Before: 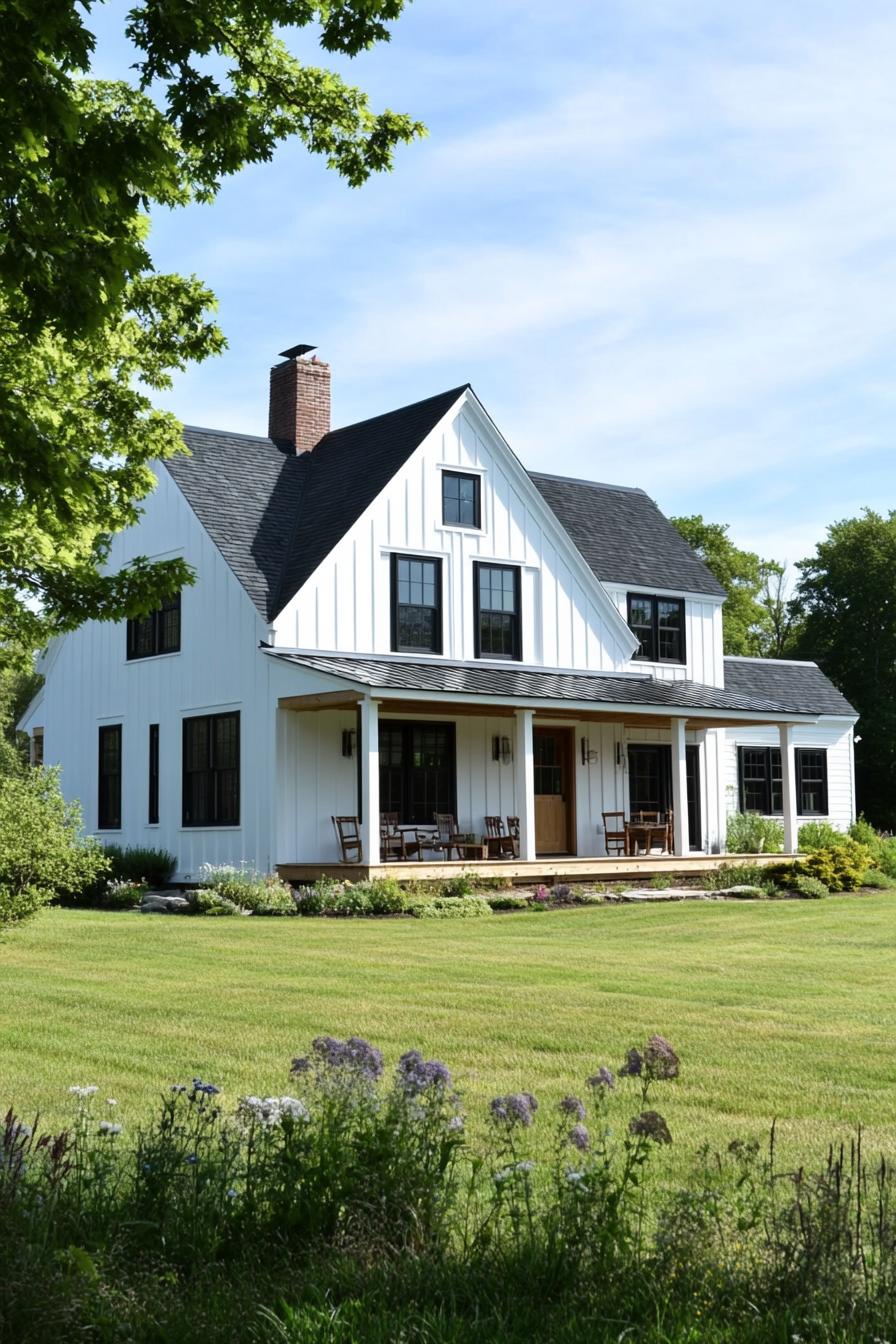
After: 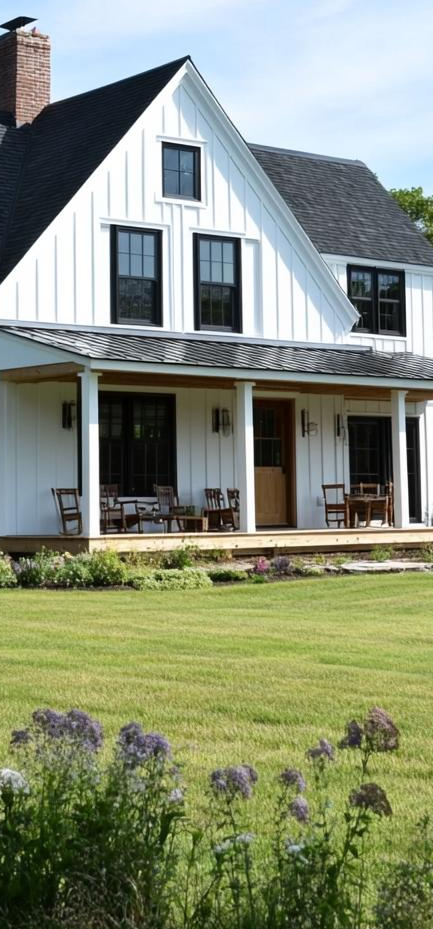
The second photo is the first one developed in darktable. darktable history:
crop: left 31.348%, top 24.466%, right 20.326%, bottom 6.348%
